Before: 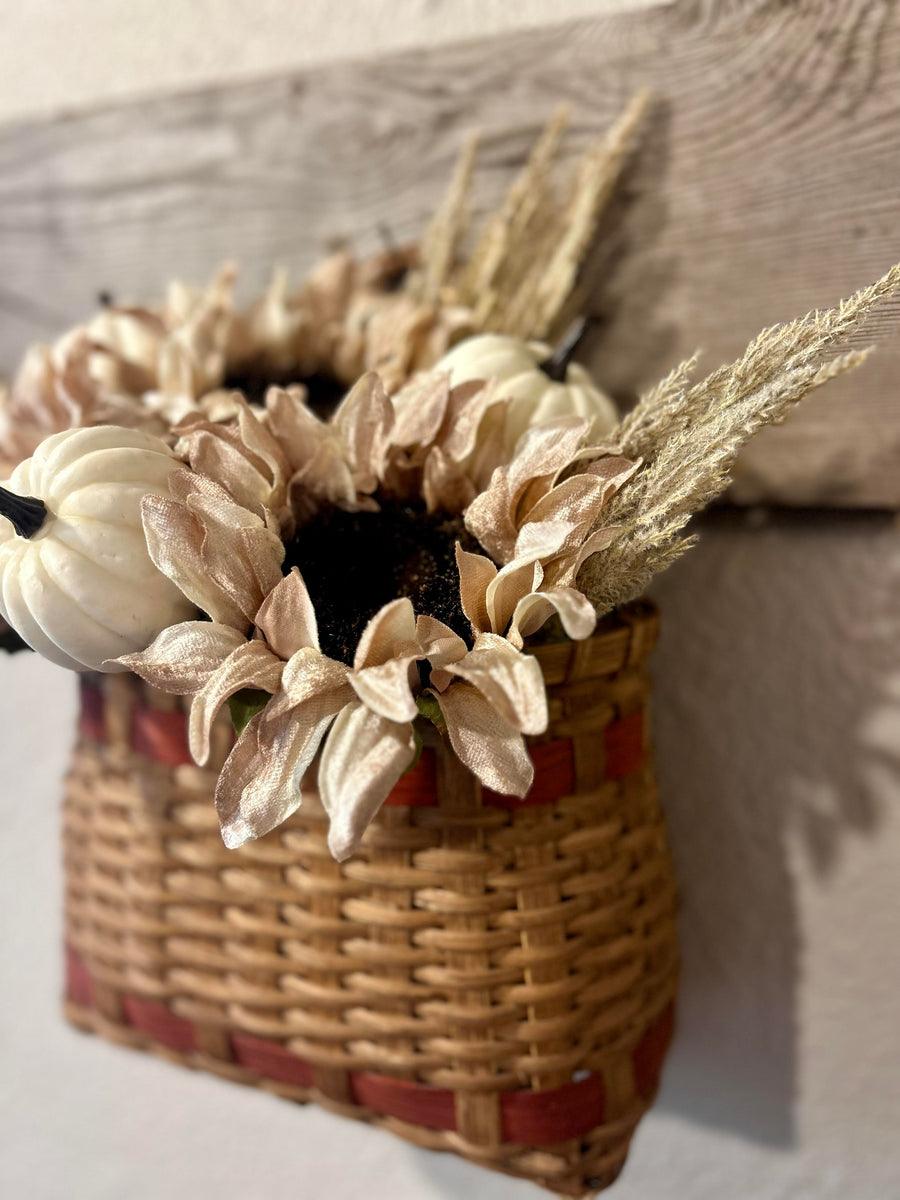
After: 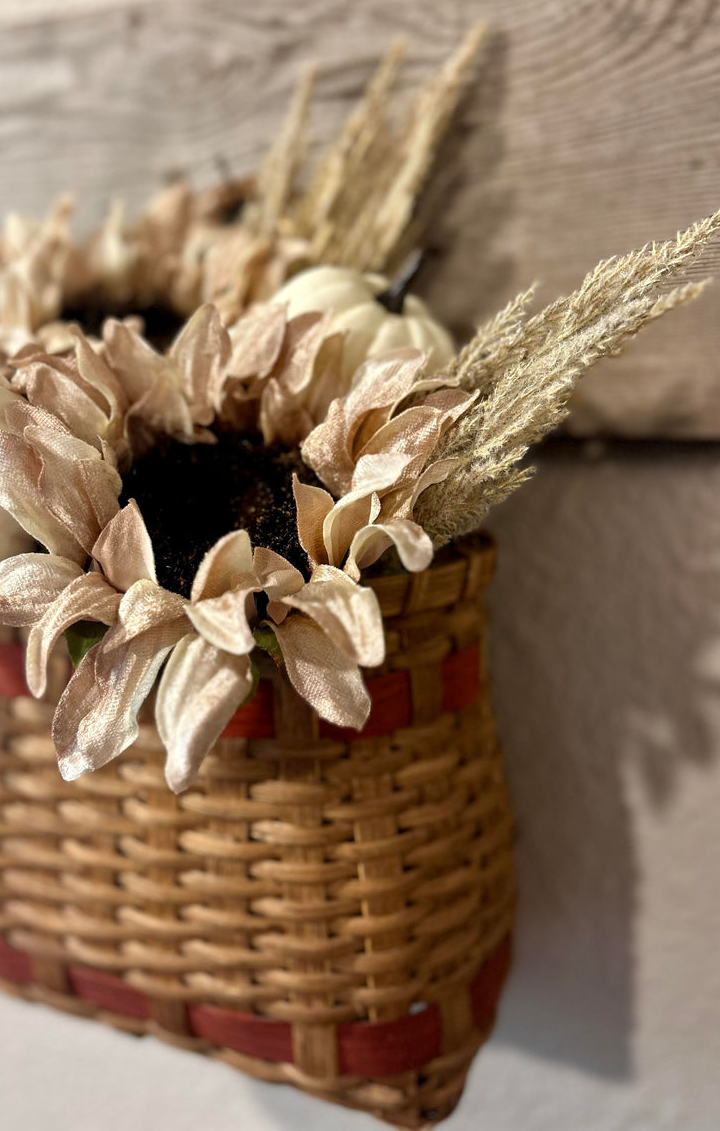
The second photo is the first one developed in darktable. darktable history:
crop and rotate: left 18.19%, top 5.739%, right 1.802%
tone equalizer: on, module defaults
